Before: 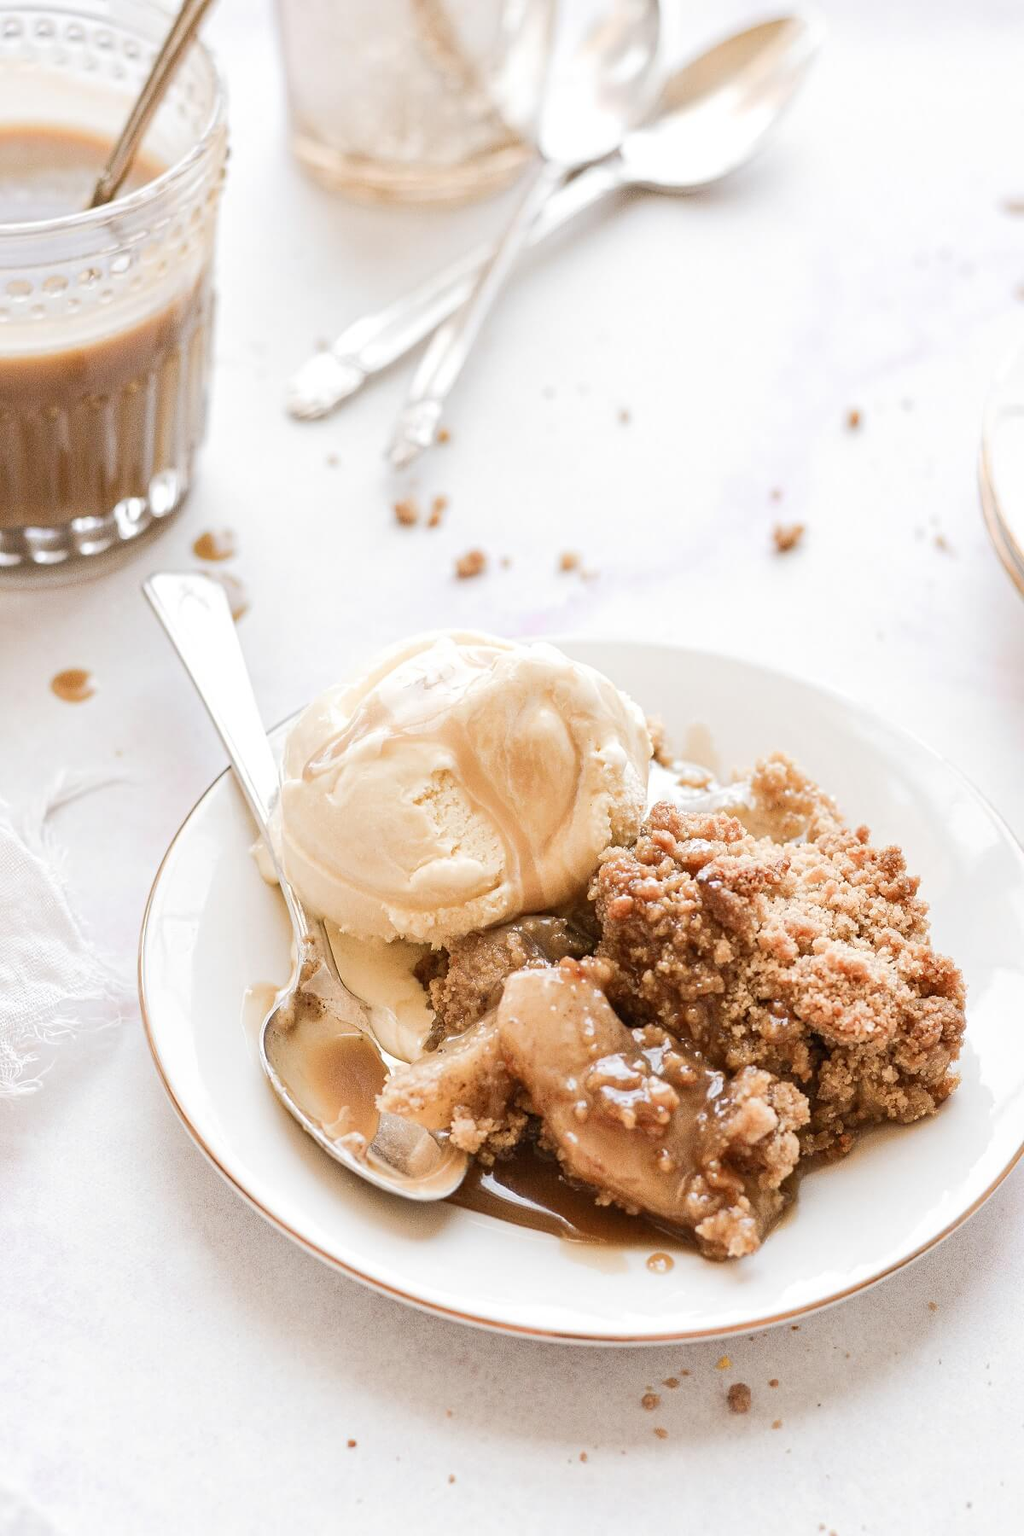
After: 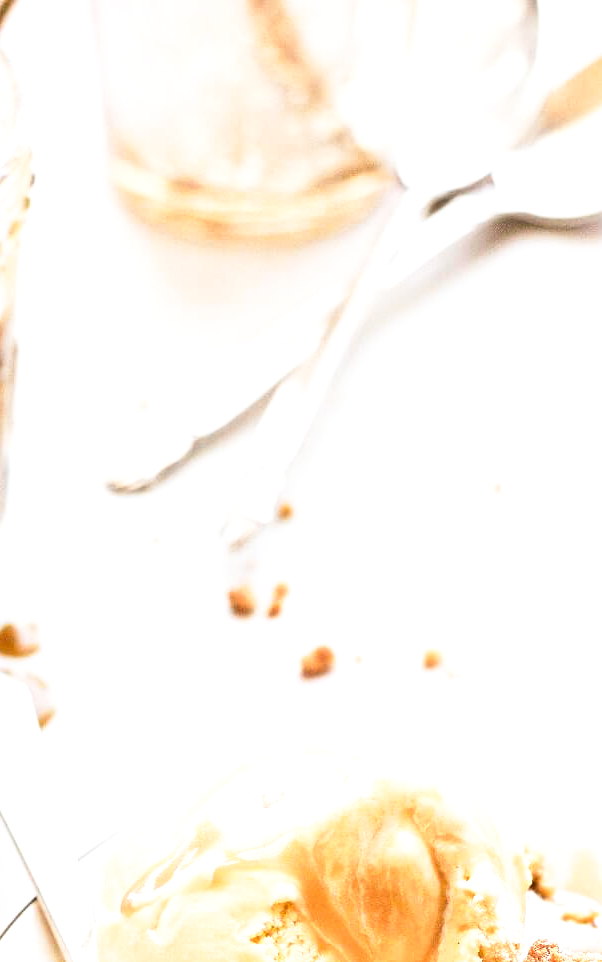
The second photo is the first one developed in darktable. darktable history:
tone curve: curves: ch0 [(0, 0) (0.003, 0.001) (0.011, 0.002) (0.025, 0.002) (0.044, 0.006) (0.069, 0.01) (0.1, 0.017) (0.136, 0.023) (0.177, 0.038) (0.224, 0.066) (0.277, 0.118) (0.335, 0.185) (0.399, 0.264) (0.468, 0.365) (0.543, 0.475) (0.623, 0.606) (0.709, 0.759) (0.801, 0.923) (0.898, 0.999) (1, 1)], preserve colors none
crop: left 19.574%, right 30.246%, bottom 46.533%
